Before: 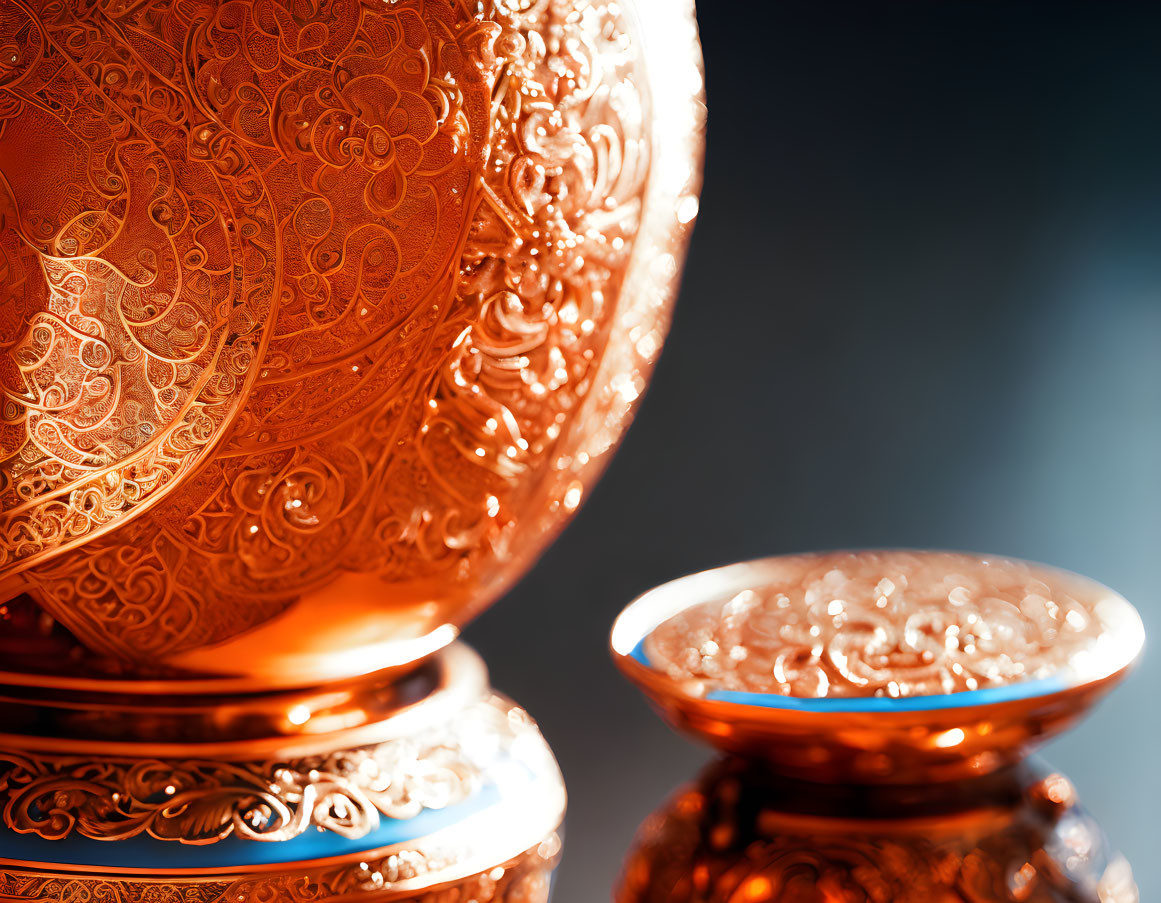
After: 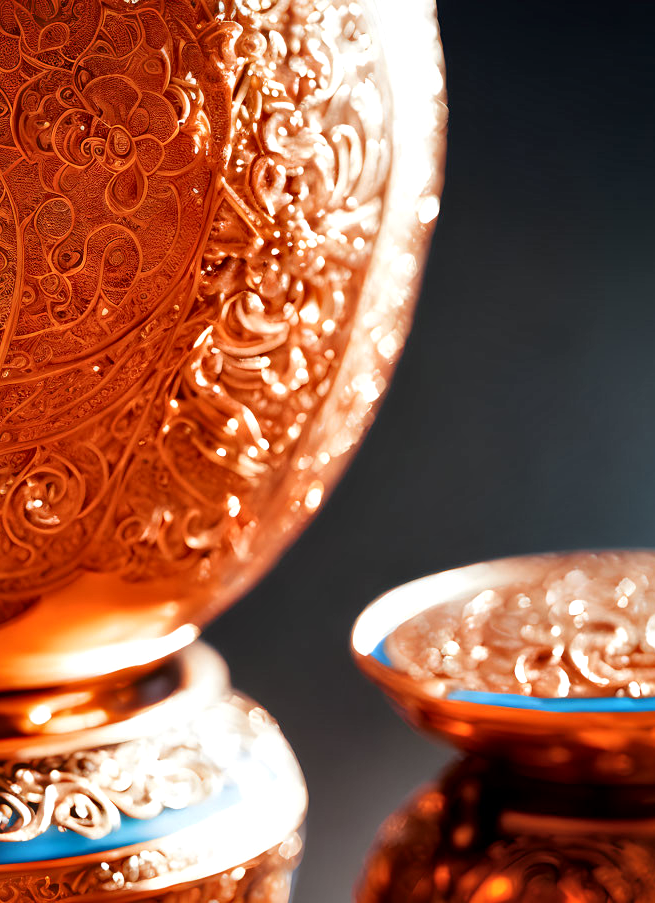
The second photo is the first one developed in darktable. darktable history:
crop and rotate: left 22.333%, right 21.221%
local contrast: mode bilateral grid, contrast 24, coarseness 46, detail 152%, midtone range 0.2
